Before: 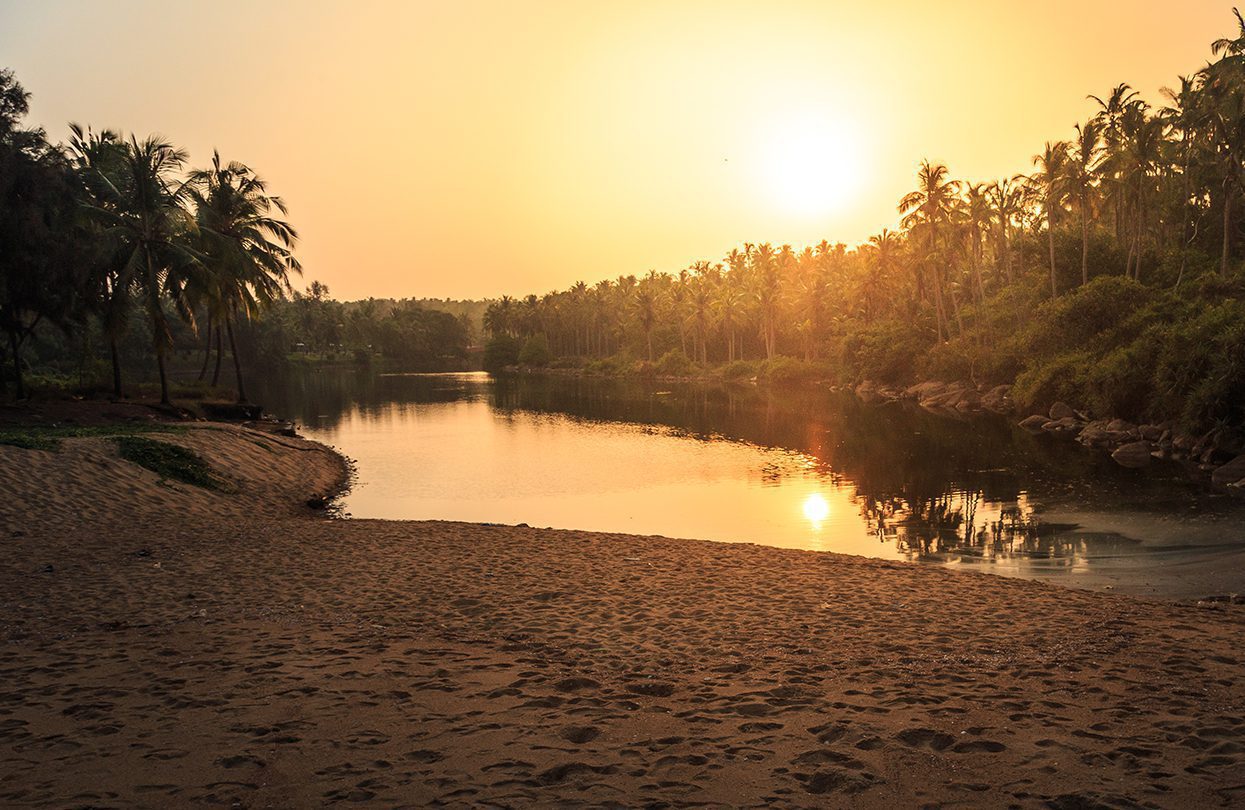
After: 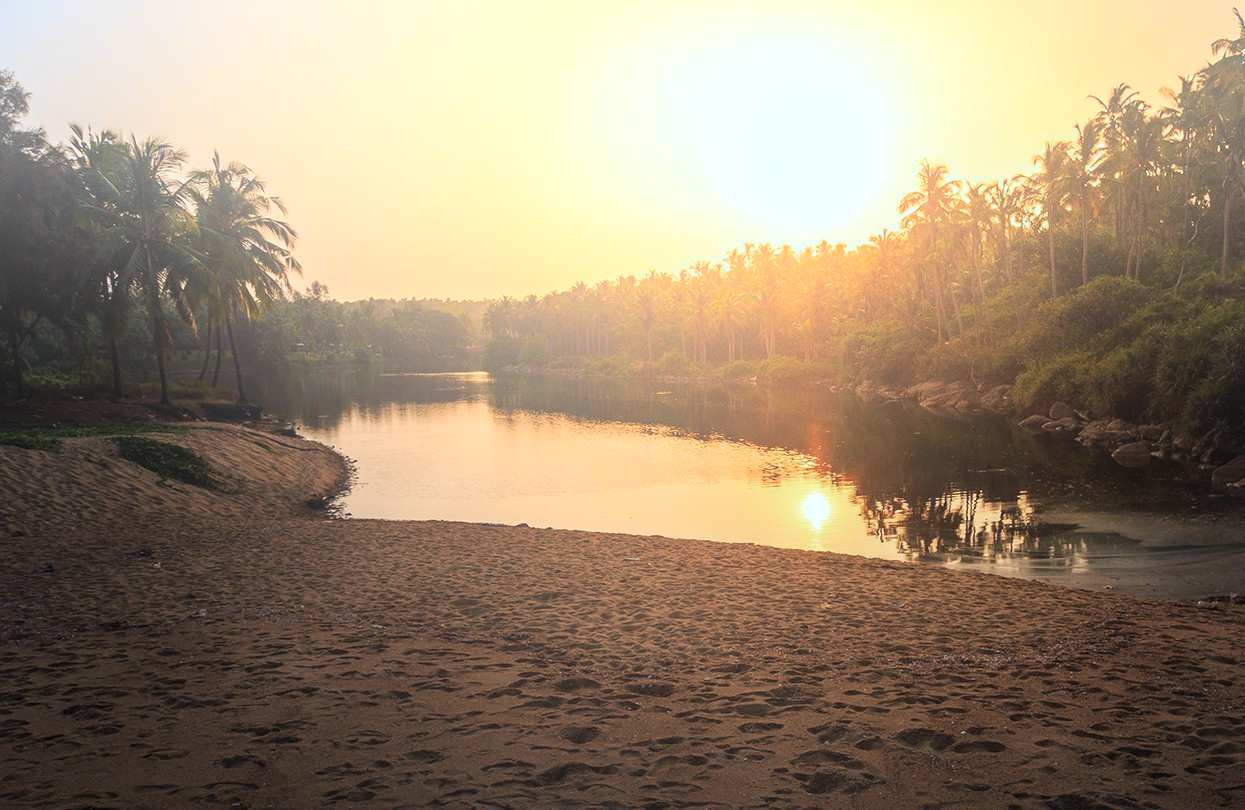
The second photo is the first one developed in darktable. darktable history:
bloom: size 38%, threshold 95%, strength 30%
white balance: red 0.948, green 1.02, blue 1.176
